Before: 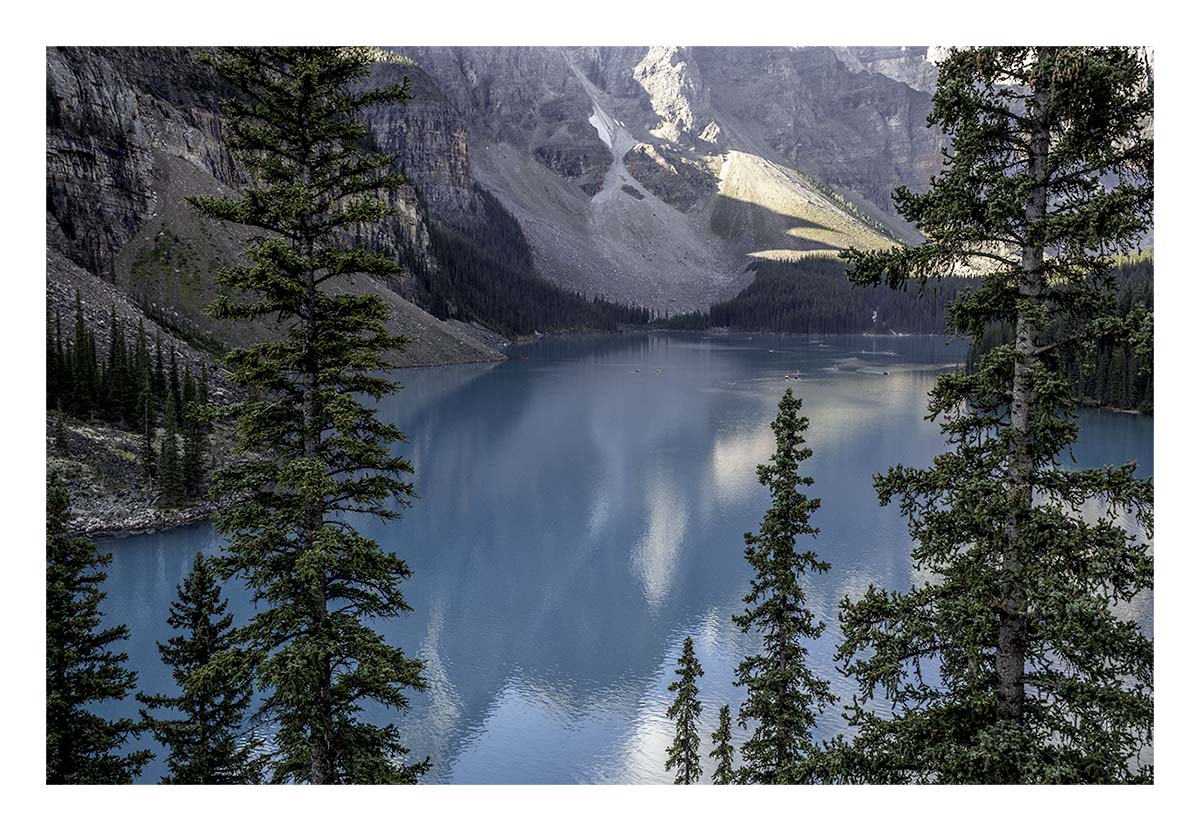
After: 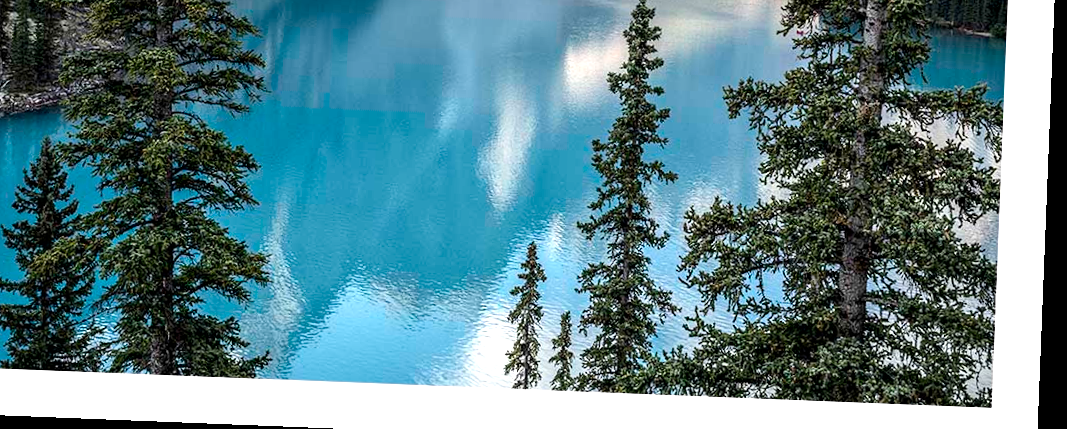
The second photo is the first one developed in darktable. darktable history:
rotate and perspective: rotation 2.27°, automatic cropping off
tone equalizer: -8 EV -0.75 EV, -7 EV -0.7 EV, -6 EV -0.6 EV, -5 EV -0.4 EV, -3 EV 0.4 EV, -2 EV 0.6 EV, -1 EV 0.7 EV, +0 EV 0.75 EV, edges refinement/feathering 500, mask exposure compensation -1.57 EV, preserve details no
crop and rotate: left 13.306%, top 48.129%, bottom 2.928%
